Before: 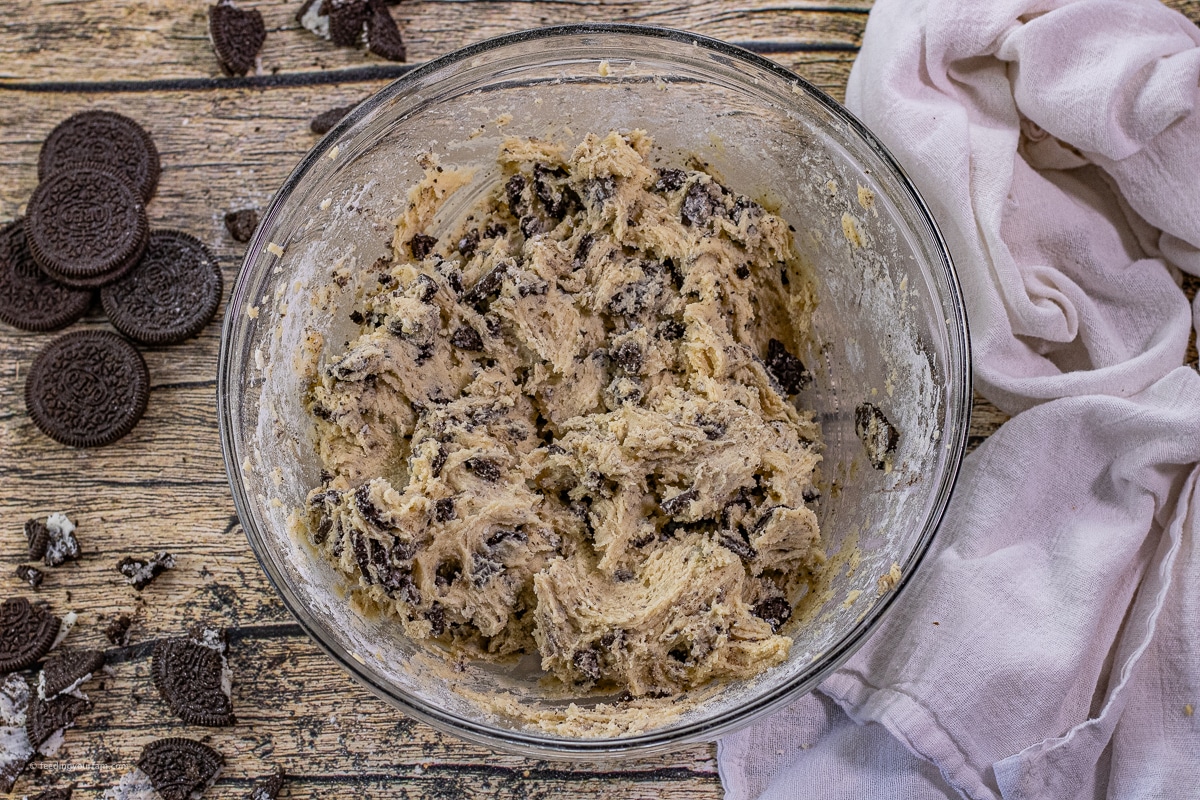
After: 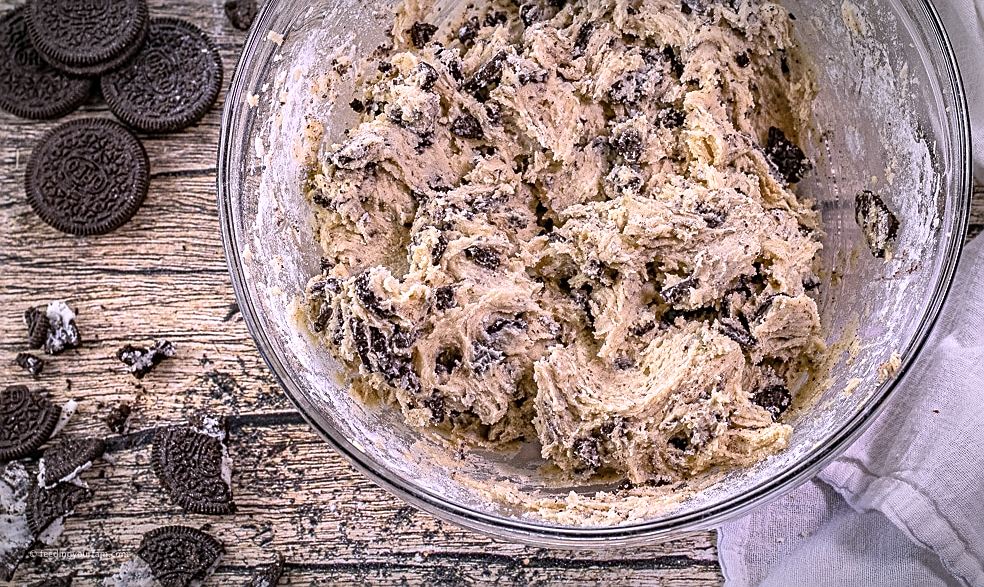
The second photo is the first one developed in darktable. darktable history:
crop: top 26.531%, right 17.959%
white balance: red 1.066, blue 1.119
vignetting: automatic ratio true
exposure: exposure 0.6 EV, compensate highlight preservation false
contrast brightness saturation: saturation -0.1
sharpen: on, module defaults
local contrast: mode bilateral grid, contrast 15, coarseness 36, detail 105%, midtone range 0.2
